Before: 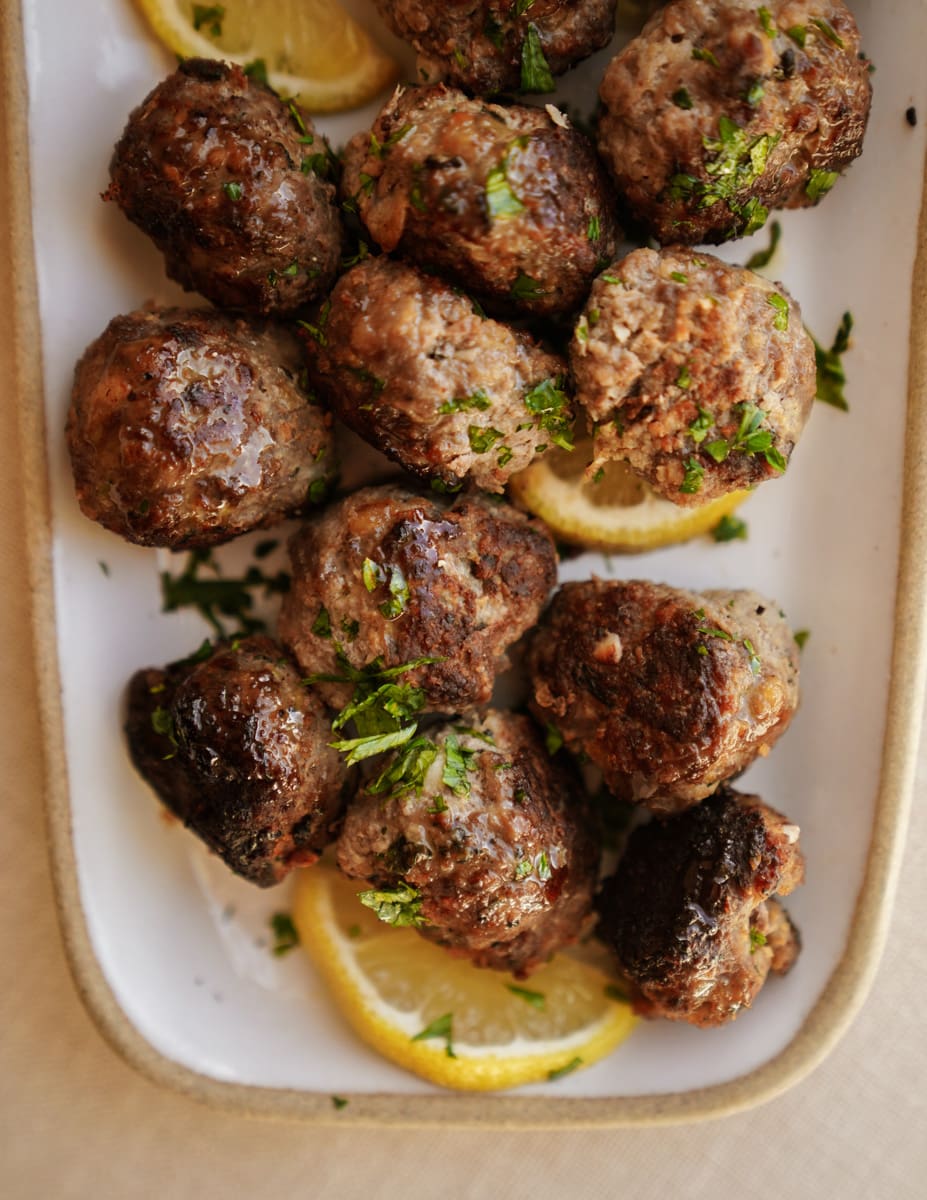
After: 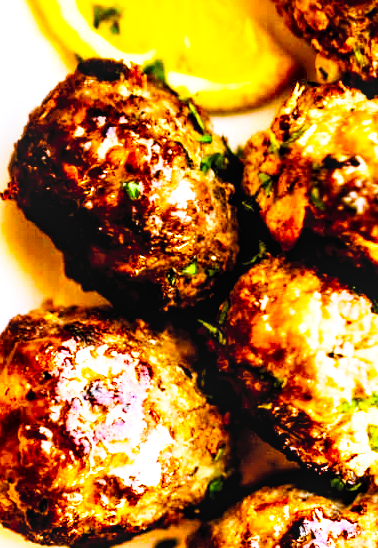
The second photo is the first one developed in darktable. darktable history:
color balance rgb: highlights gain › chroma 2.987%, highlights gain › hue 77.8°, perceptual saturation grading › global saturation 35.923%, perceptual saturation grading › shadows 35.692%, perceptual brilliance grading › highlights 47.74%, perceptual brilliance grading › mid-tones 22.45%, perceptual brilliance grading › shadows -6.699%
exposure: black level correction 0.01, exposure 1 EV, compensate exposure bias true, compensate highlight preservation false
crop and rotate: left 11.063%, top 0.091%, right 48.153%, bottom 54.212%
local contrast: detail 130%
contrast brightness saturation: contrast 0.203, brightness 0.167, saturation 0.219
base curve: curves: ch0 [(0, 0) (0.028, 0.03) (0.121, 0.232) (0.46, 0.748) (0.859, 0.968) (1, 1)], preserve colors none
color calibration: illuminant as shot in camera, x 0.379, y 0.381, temperature 4089.98 K
